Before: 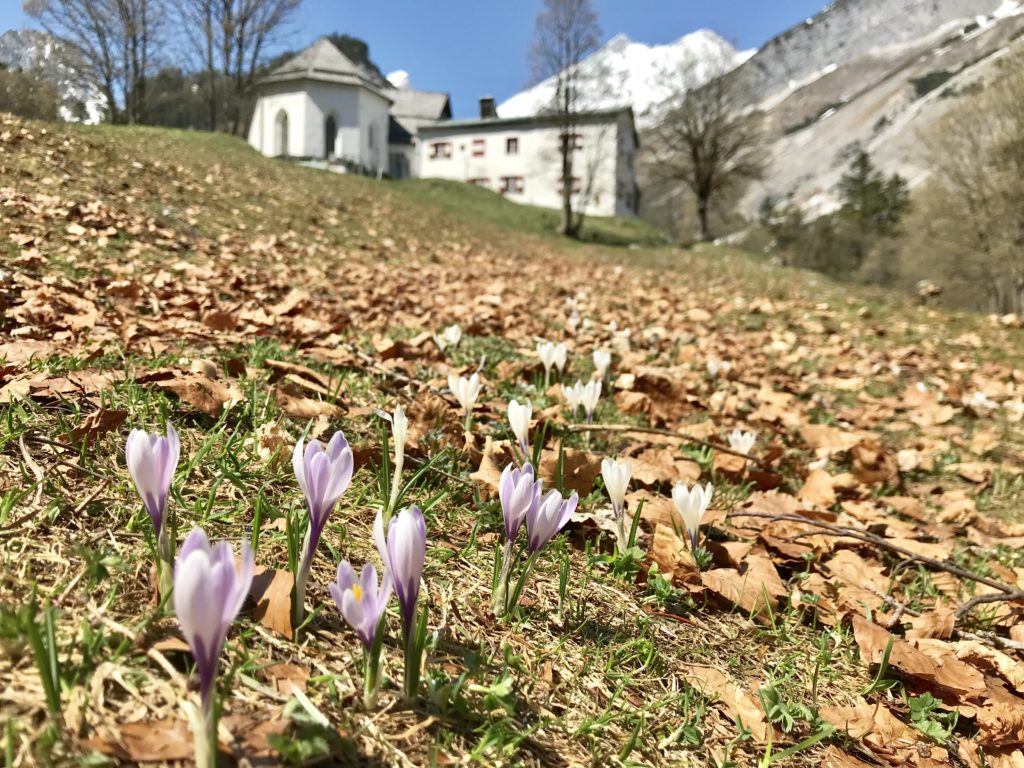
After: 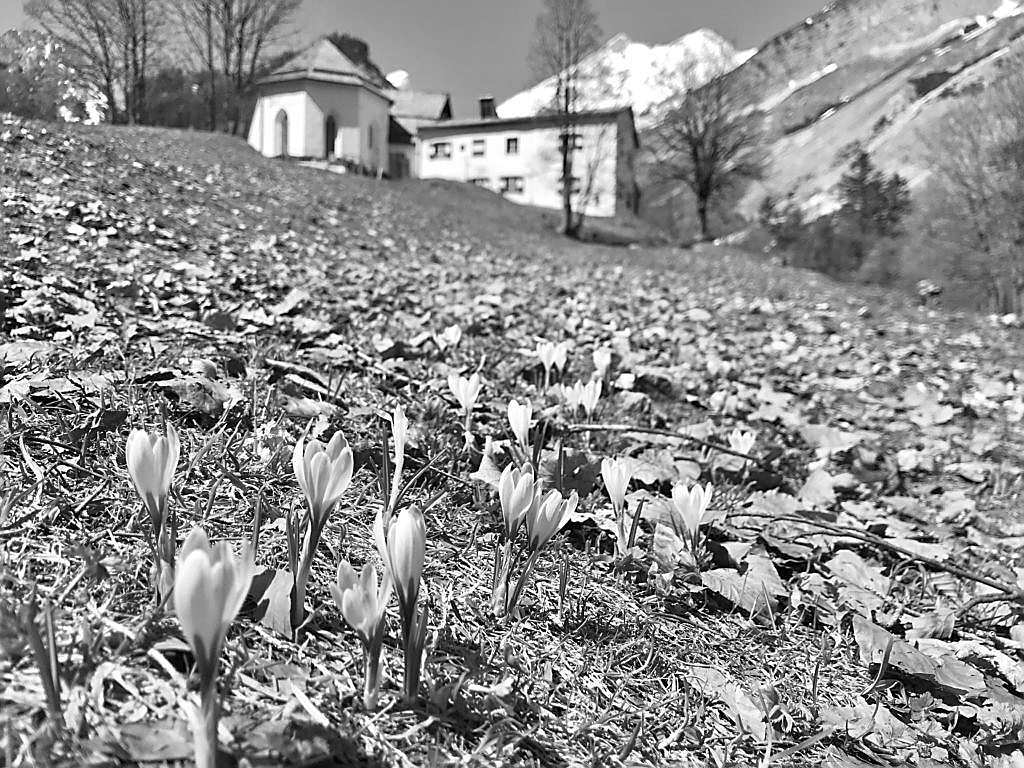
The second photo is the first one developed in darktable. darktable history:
monochrome: a 32, b 64, size 2.3, highlights 1
sharpen: radius 1.4, amount 1.25, threshold 0.7
